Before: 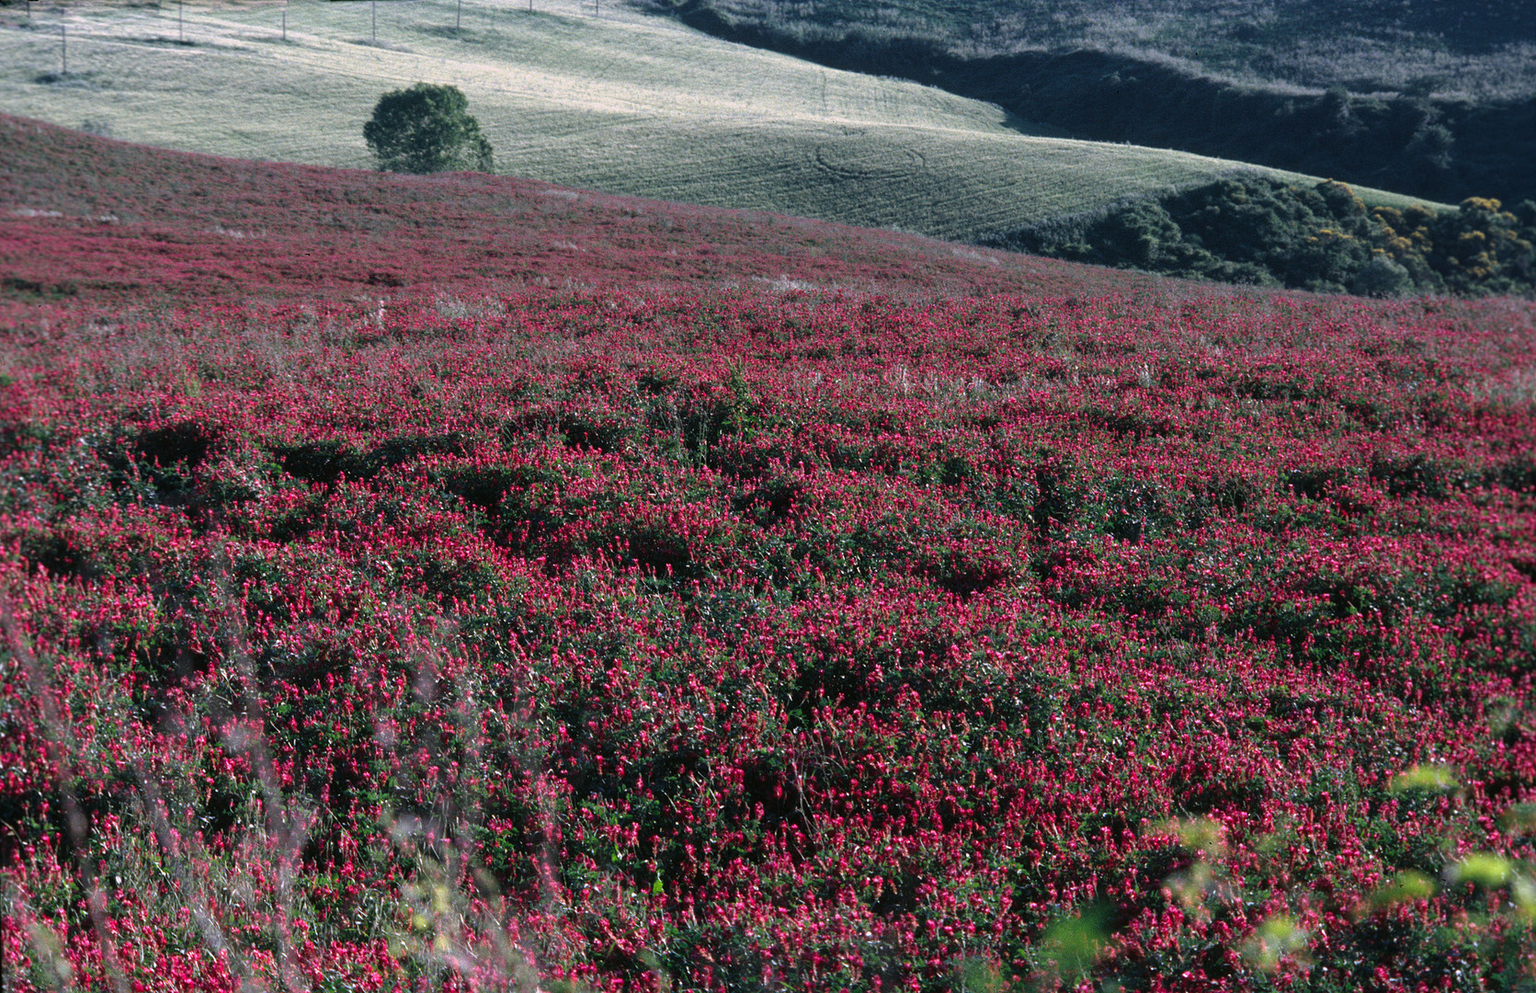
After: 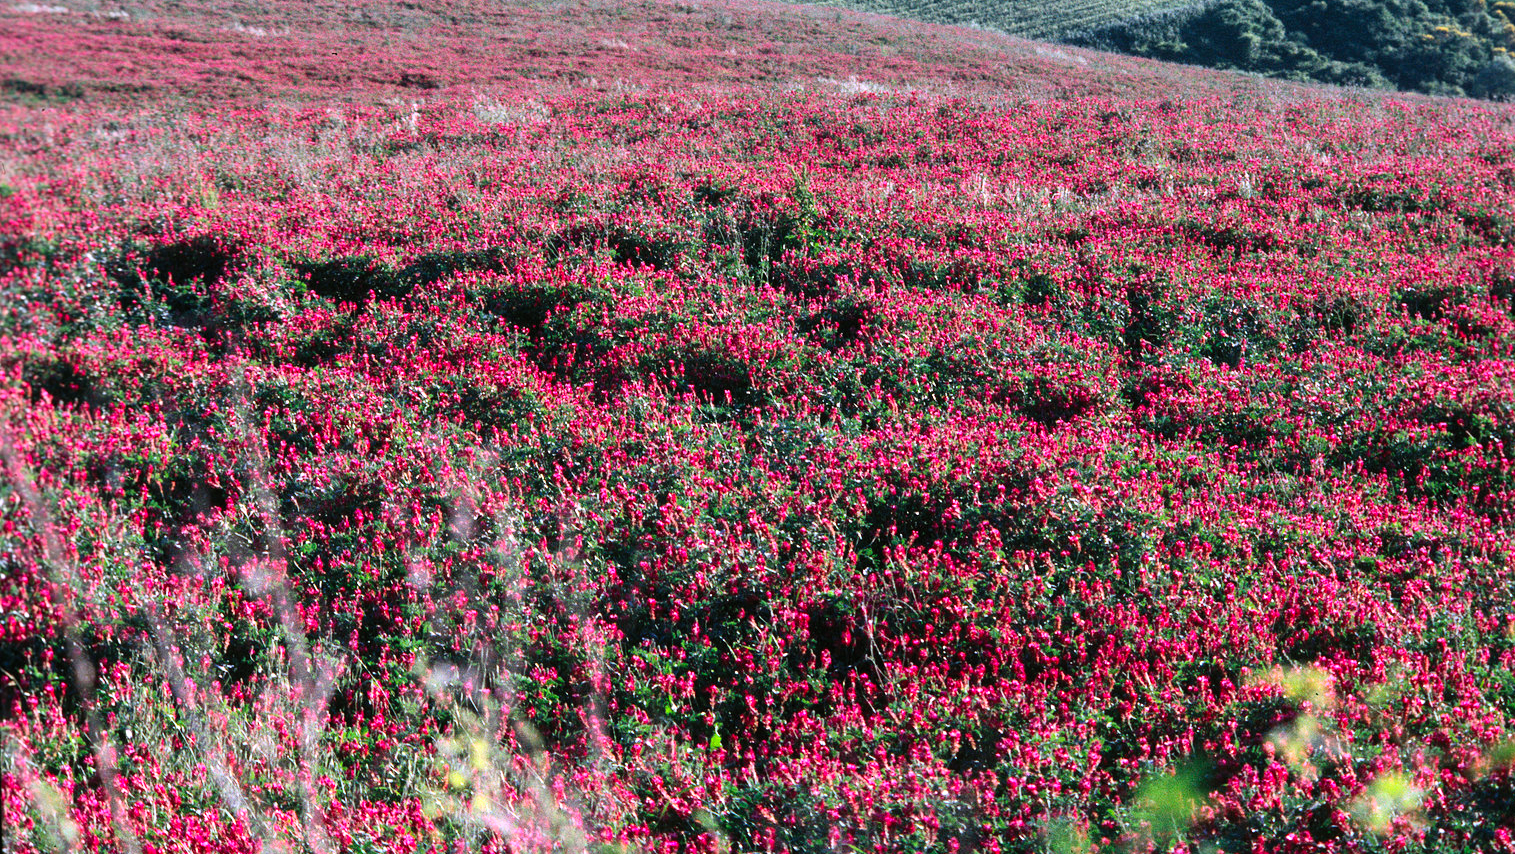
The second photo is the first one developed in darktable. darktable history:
crop: top 20.667%, right 9.333%, bottom 0.218%
contrast brightness saturation: contrast 0.2, brightness 0.164, saturation 0.229
exposure: exposure 0.642 EV, compensate highlight preservation false
